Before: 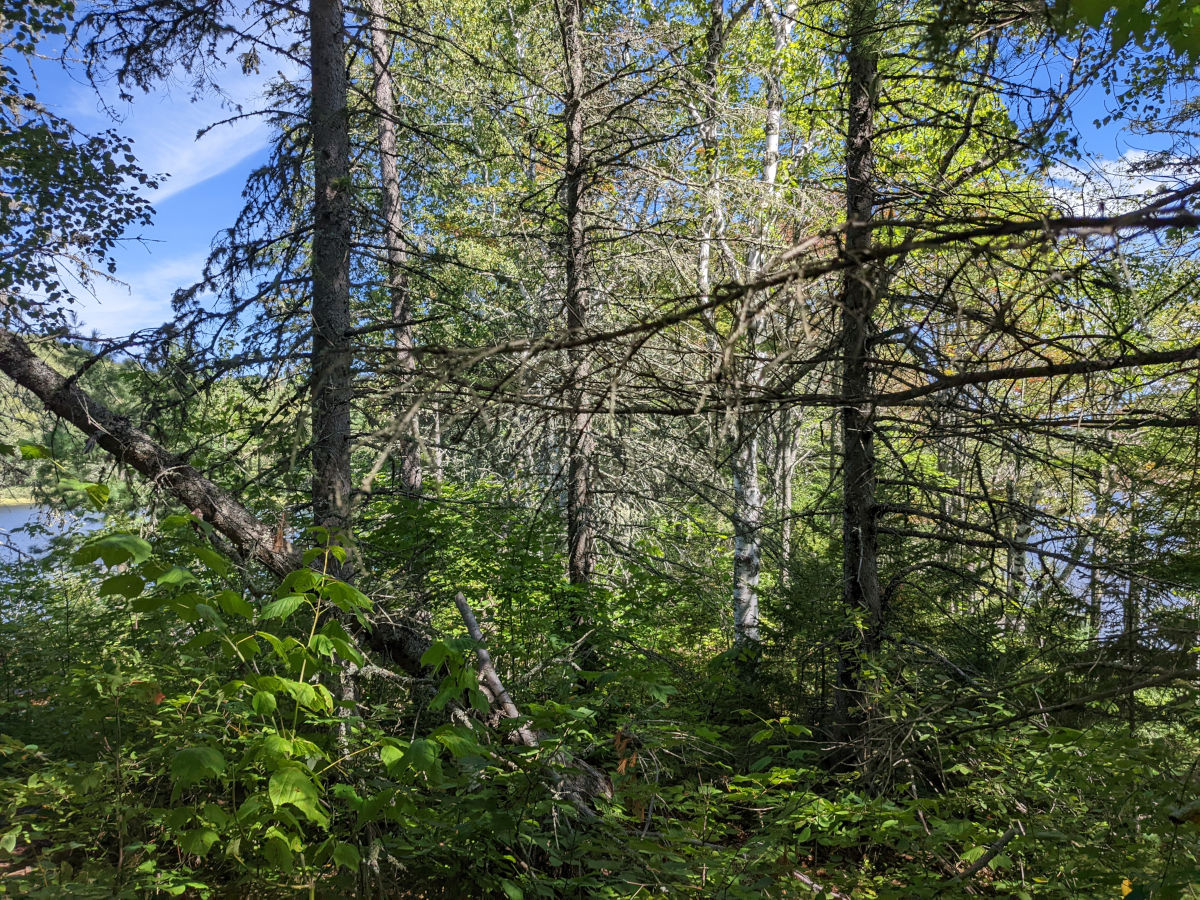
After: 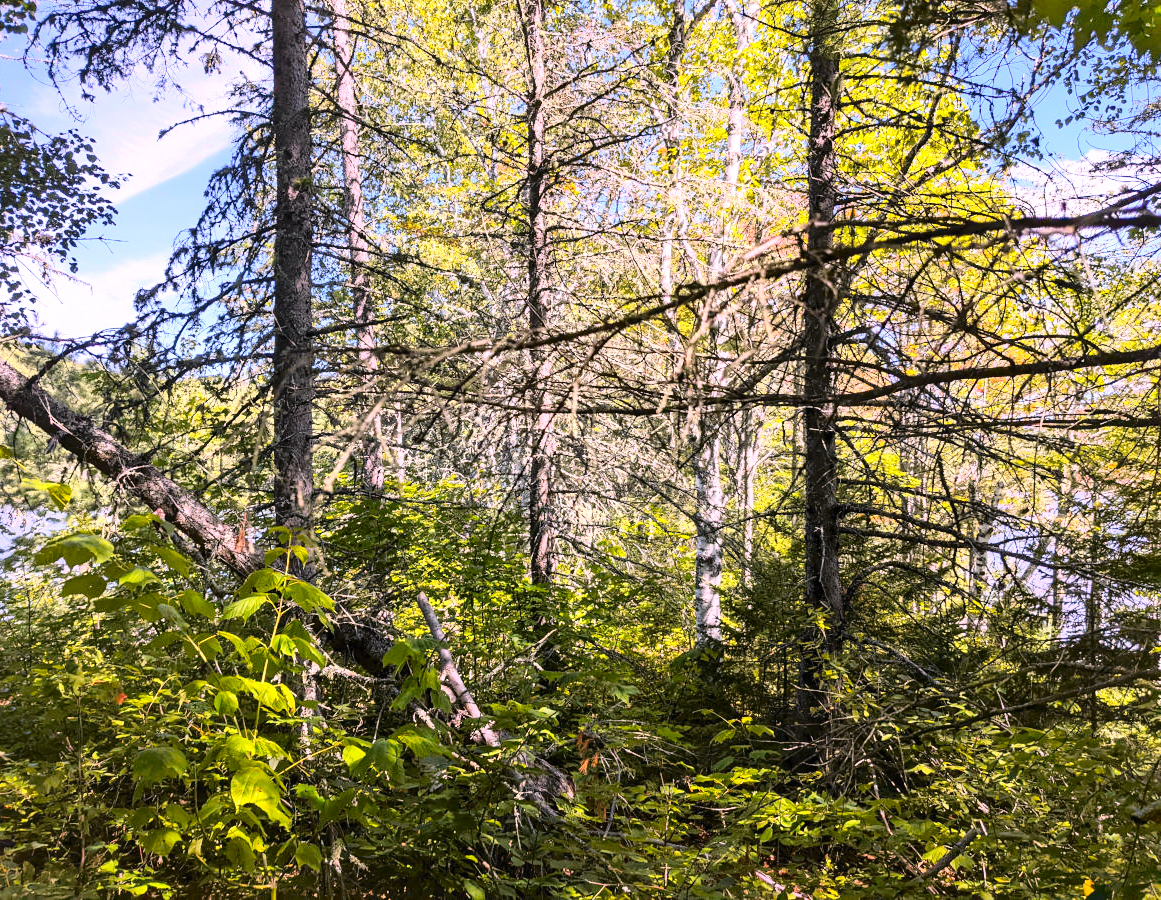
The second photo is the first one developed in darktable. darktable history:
exposure: black level correction 0, exposure 0.7 EV, compensate exposure bias true, compensate highlight preservation false
shadows and highlights: shadows 62.66, white point adjustment 0.37, highlights -34.44, compress 83.82%
tone curve: curves: ch0 [(0, 0) (0.136, 0.084) (0.346, 0.366) (0.489, 0.559) (0.66, 0.748) (0.849, 0.902) (1, 0.974)]; ch1 [(0, 0) (0.353, 0.344) (0.45, 0.46) (0.498, 0.498) (0.521, 0.512) (0.563, 0.559) (0.592, 0.605) (0.641, 0.673) (1, 1)]; ch2 [(0, 0) (0.333, 0.346) (0.375, 0.375) (0.424, 0.43) (0.476, 0.492) (0.502, 0.502) (0.524, 0.531) (0.579, 0.61) (0.612, 0.644) (0.641, 0.722) (1, 1)], color space Lab, independent channels, preserve colors none
white balance: red 1.188, blue 1.11
crop and rotate: left 3.238%
